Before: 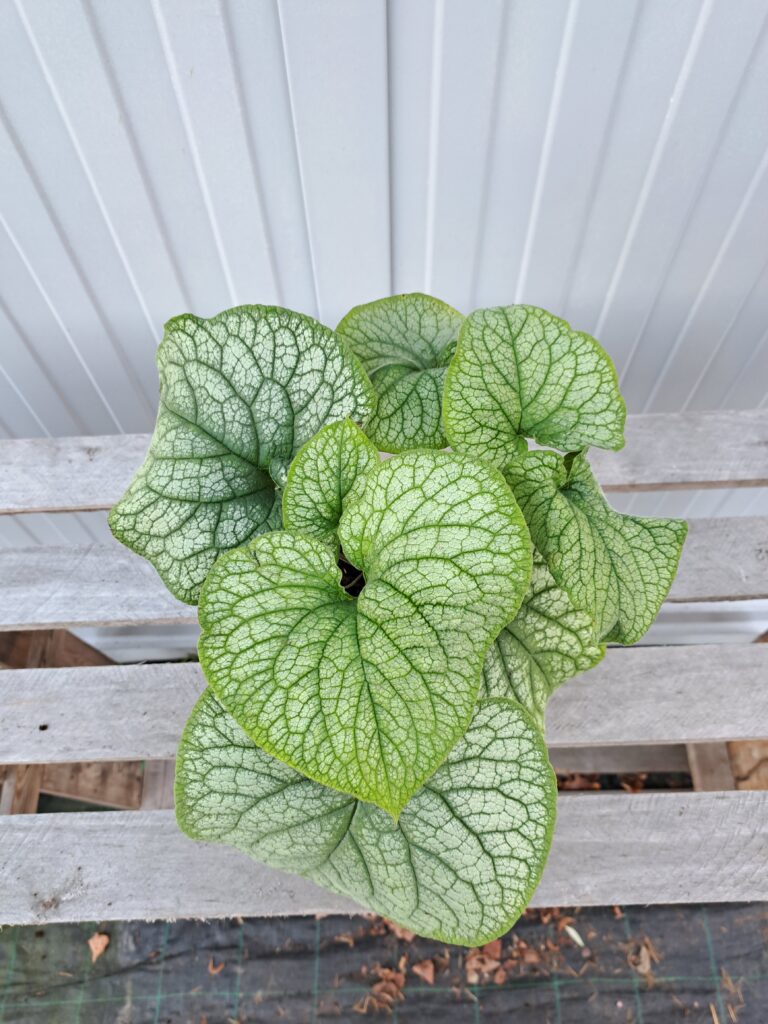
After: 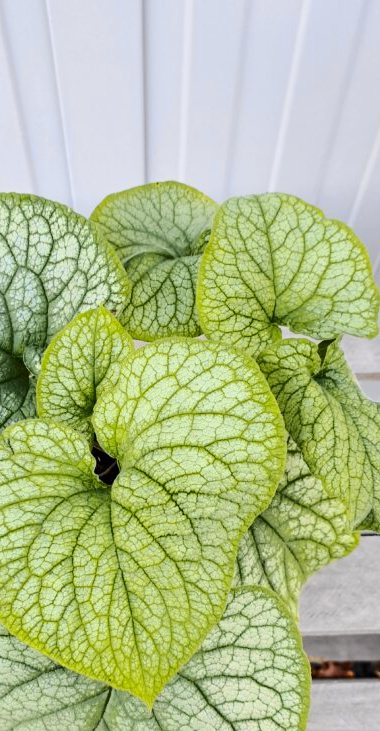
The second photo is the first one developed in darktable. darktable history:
crop: left 32.075%, top 10.976%, right 18.355%, bottom 17.596%
tone curve: curves: ch0 [(0.017, 0) (0.107, 0.071) (0.295, 0.264) (0.447, 0.507) (0.54, 0.618) (0.733, 0.791) (0.879, 0.898) (1, 0.97)]; ch1 [(0, 0) (0.393, 0.415) (0.447, 0.448) (0.485, 0.497) (0.523, 0.515) (0.544, 0.55) (0.59, 0.609) (0.686, 0.686) (1, 1)]; ch2 [(0, 0) (0.369, 0.388) (0.449, 0.431) (0.499, 0.5) (0.521, 0.505) (0.53, 0.538) (0.579, 0.601) (0.669, 0.733) (1, 1)], color space Lab, independent channels, preserve colors none
